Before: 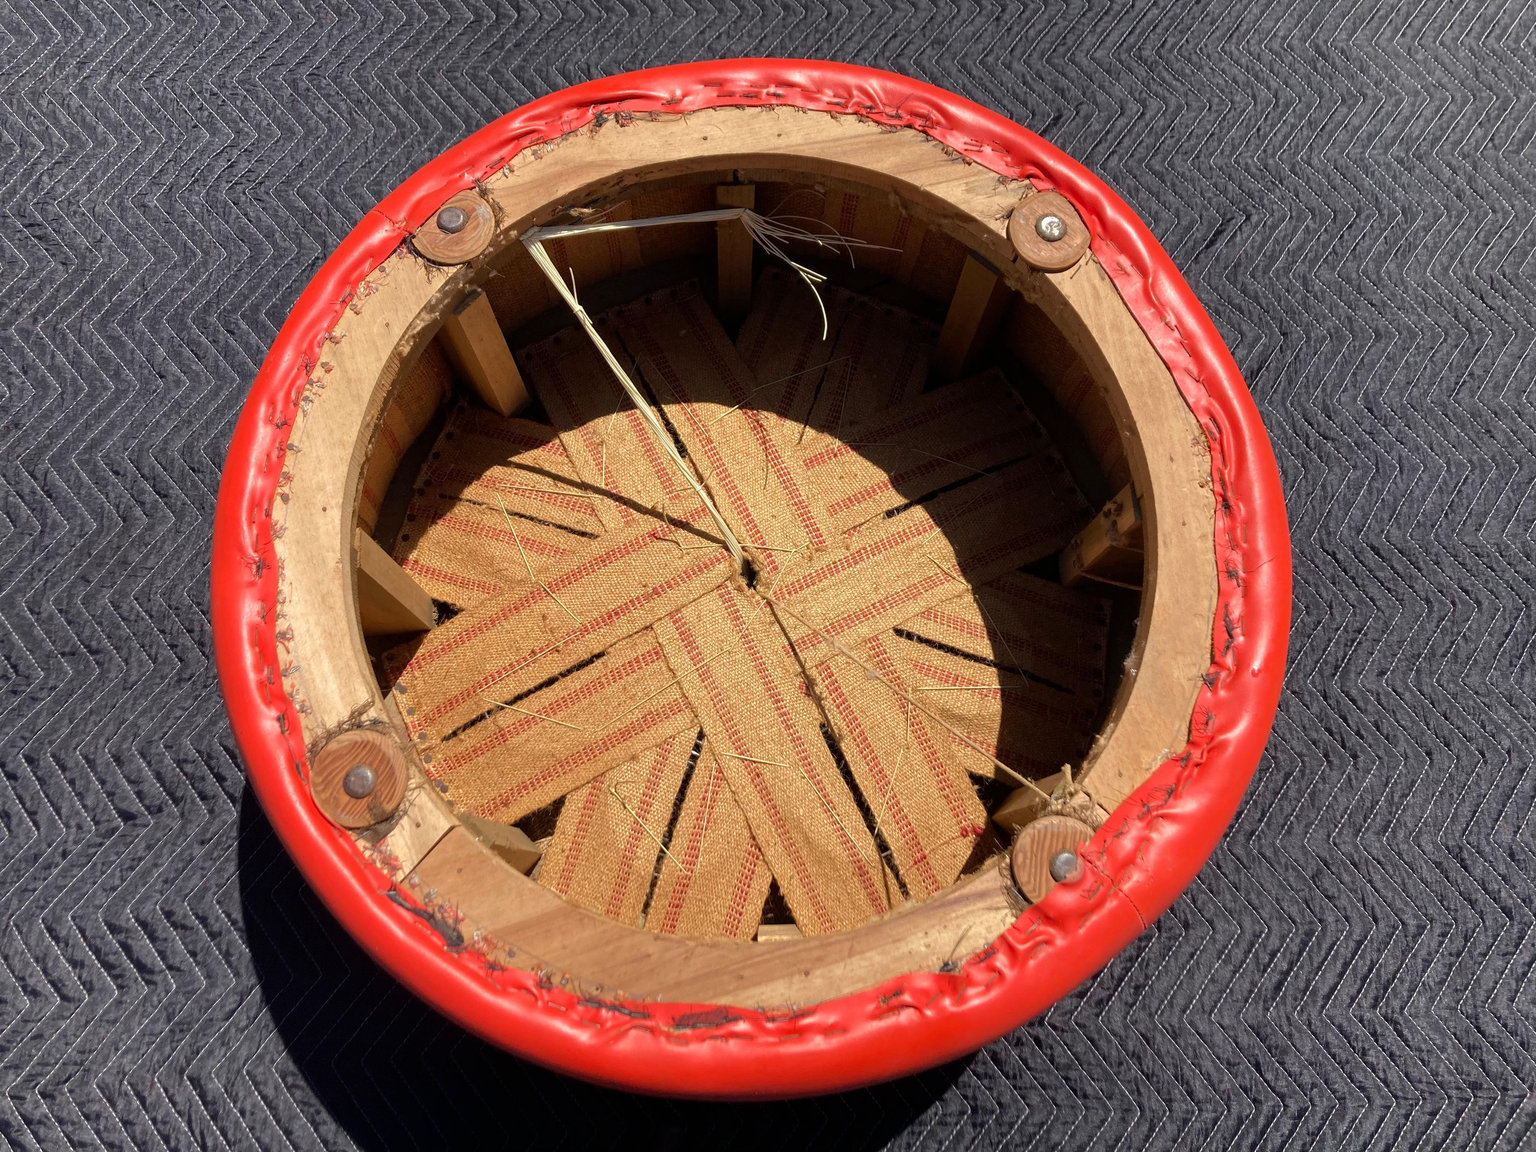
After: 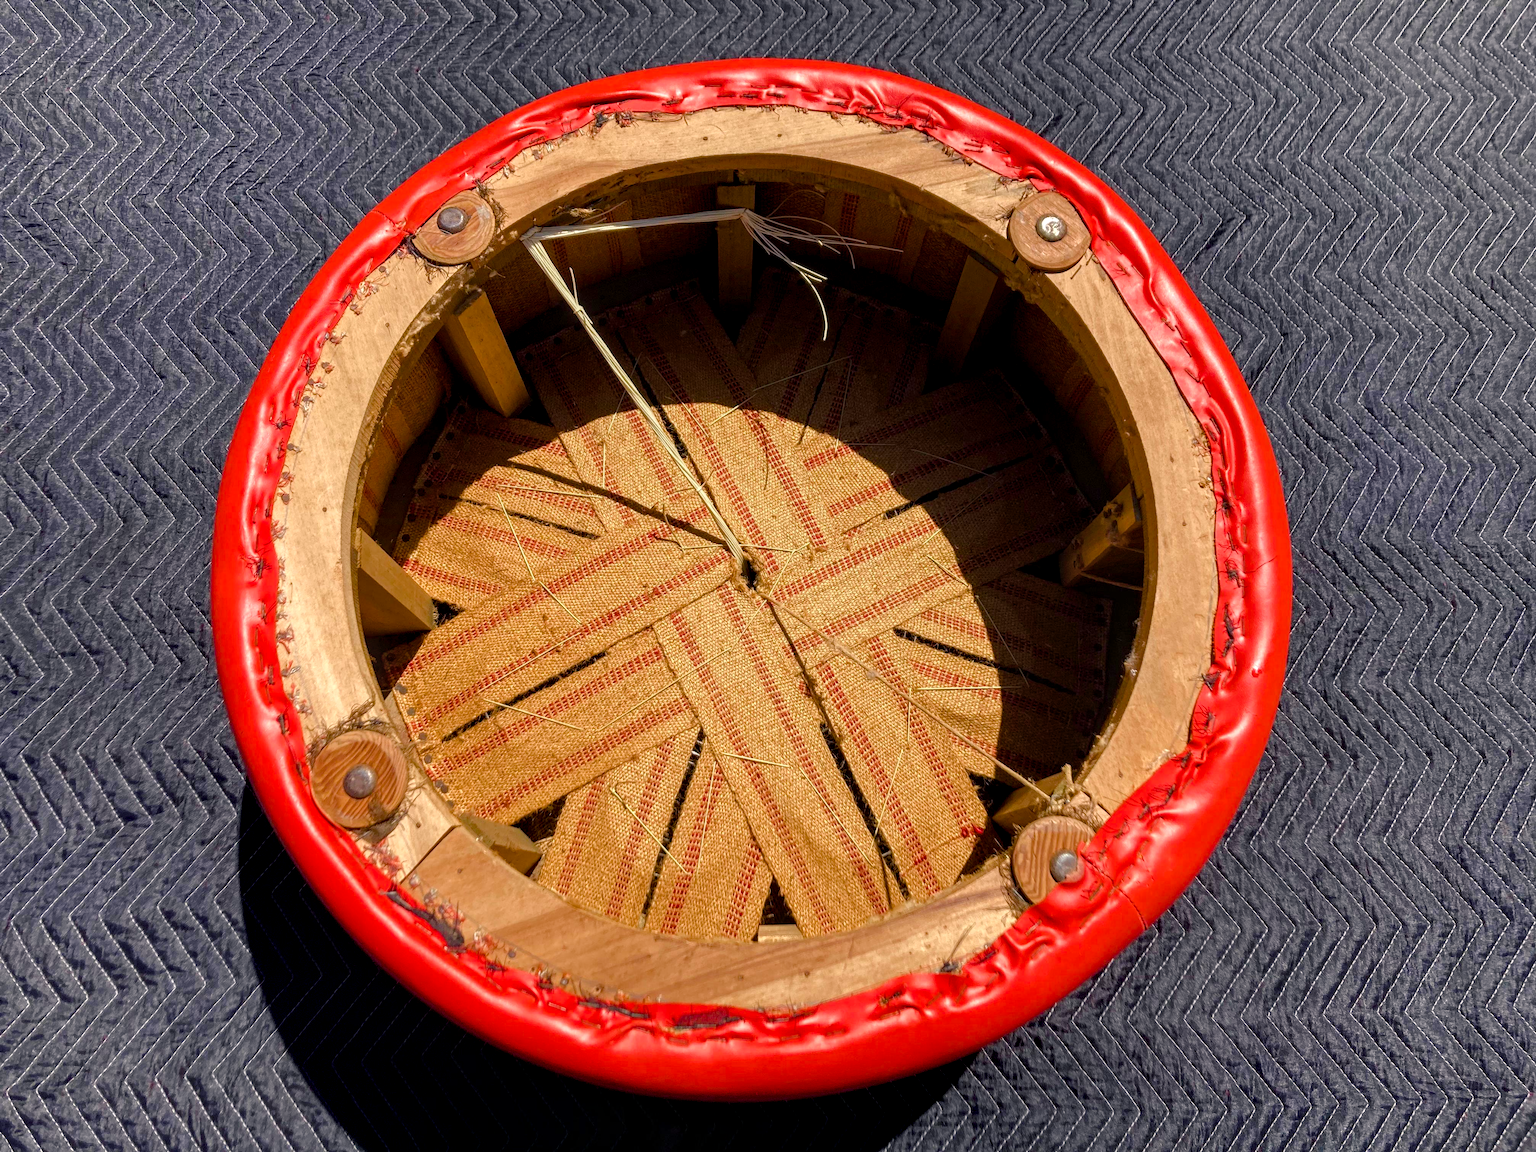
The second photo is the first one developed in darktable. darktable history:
local contrast: detail 130%
color balance rgb: shadows lift › chroma 2.038%, shadows lift › hue 248.27°, highlights gain › chroma 1.01%, highlights gain › hue 52.27°, perceptual saturation grading › global saturation 20%, perceptual saturation grading › highlights -25.443%, perceptual saturation grading › shadows 50.152%, global vibrance 20%
